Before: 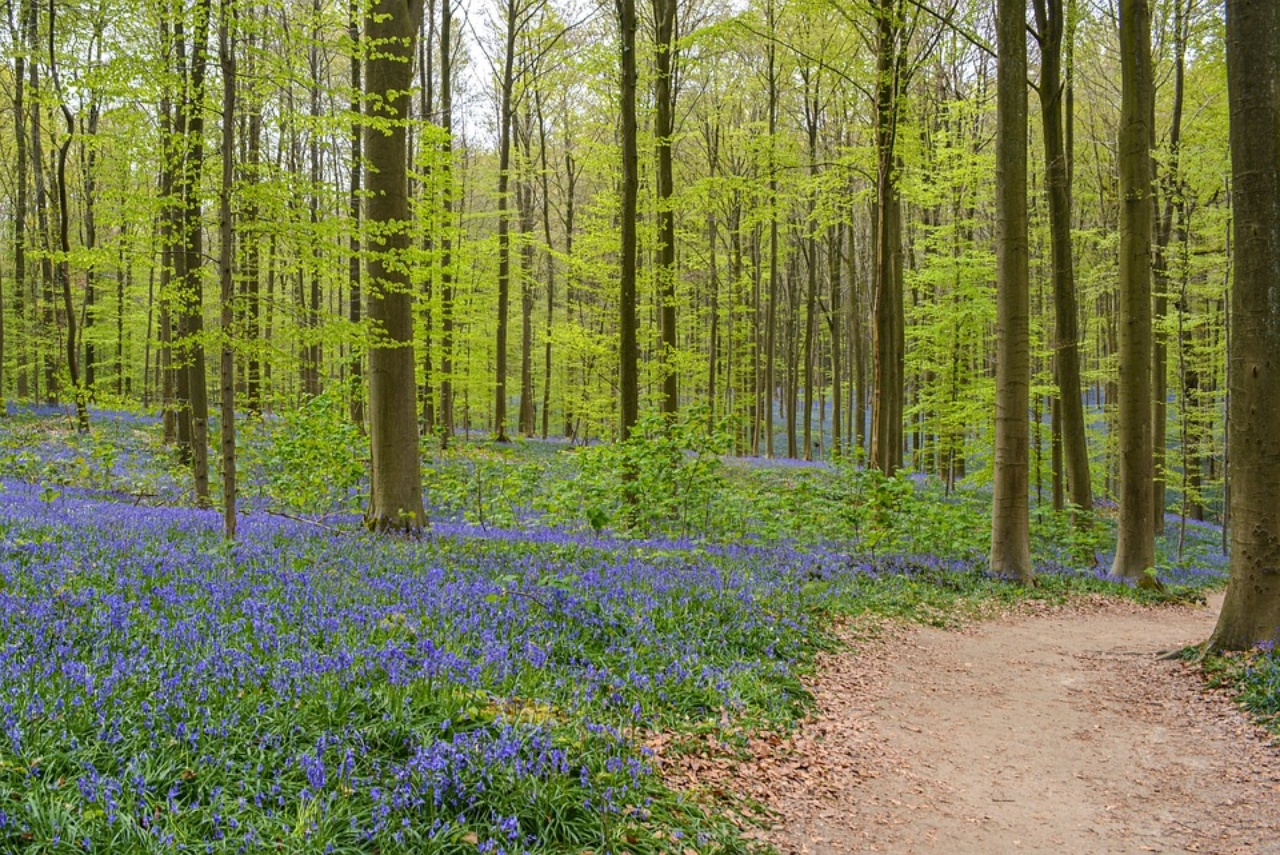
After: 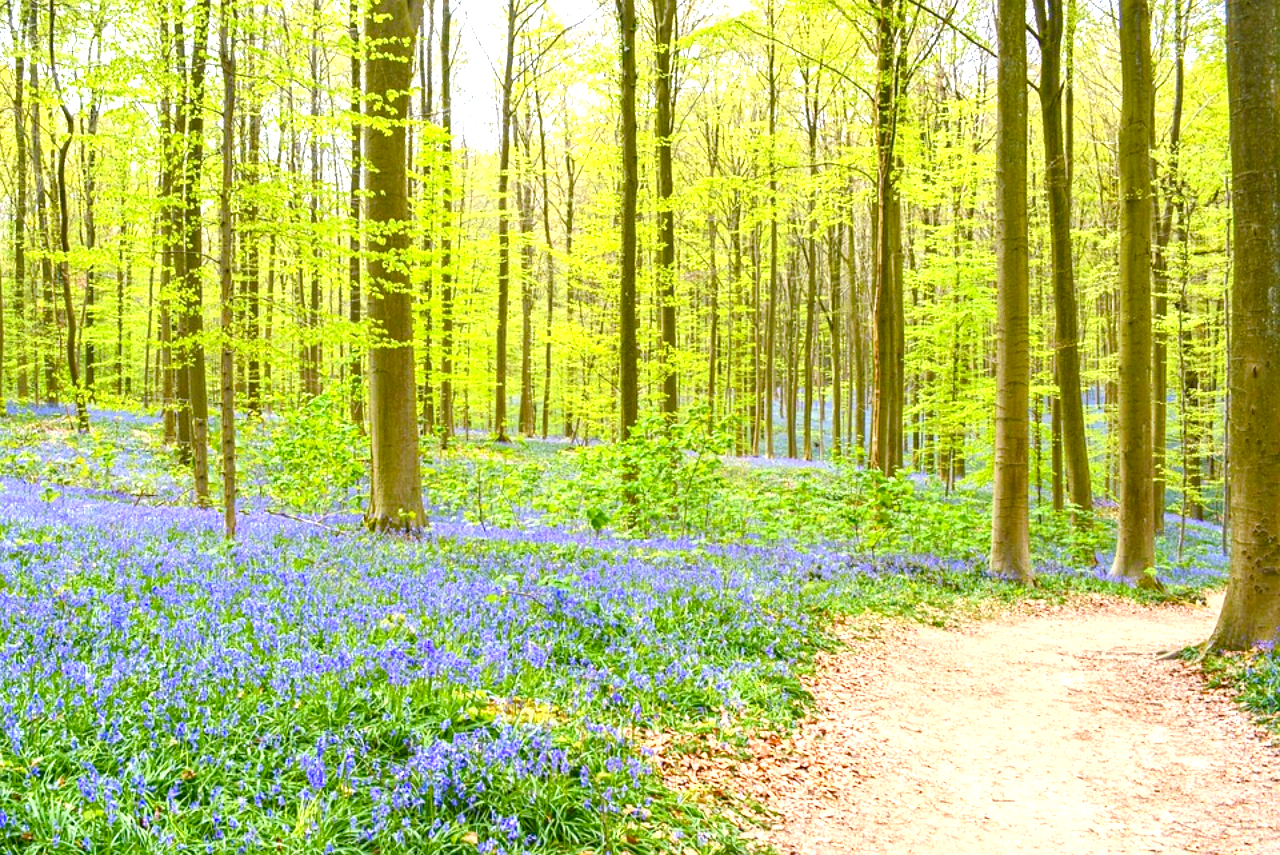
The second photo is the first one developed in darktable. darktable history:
exposure: black level correction 0, exposure 1.388 EV, compensate exposure bias true, compensate highlight preservation false
color balance rgb: perceptual saturation grading › global saturation 20%, perceptual saturation grading › highlights -25%, perceptual saturation grading › shadows 50%
contrast brightness saturation: contrast 0.03, brightness 0.06, saturation 0.13
